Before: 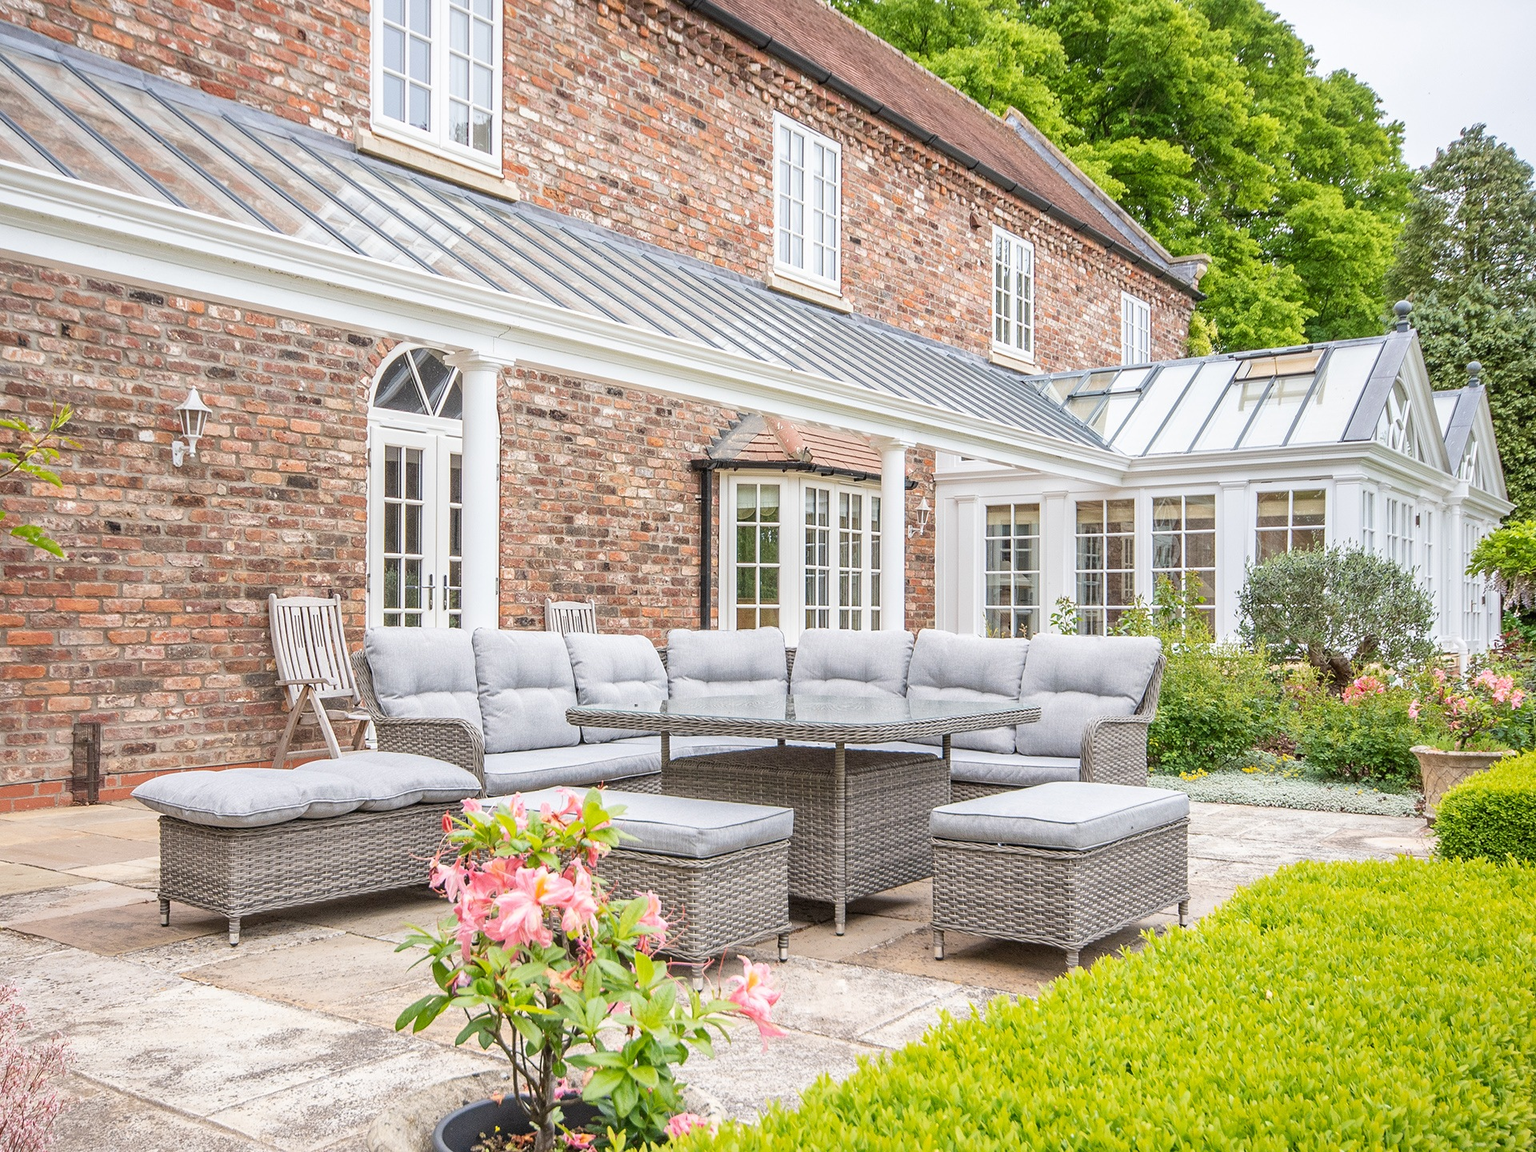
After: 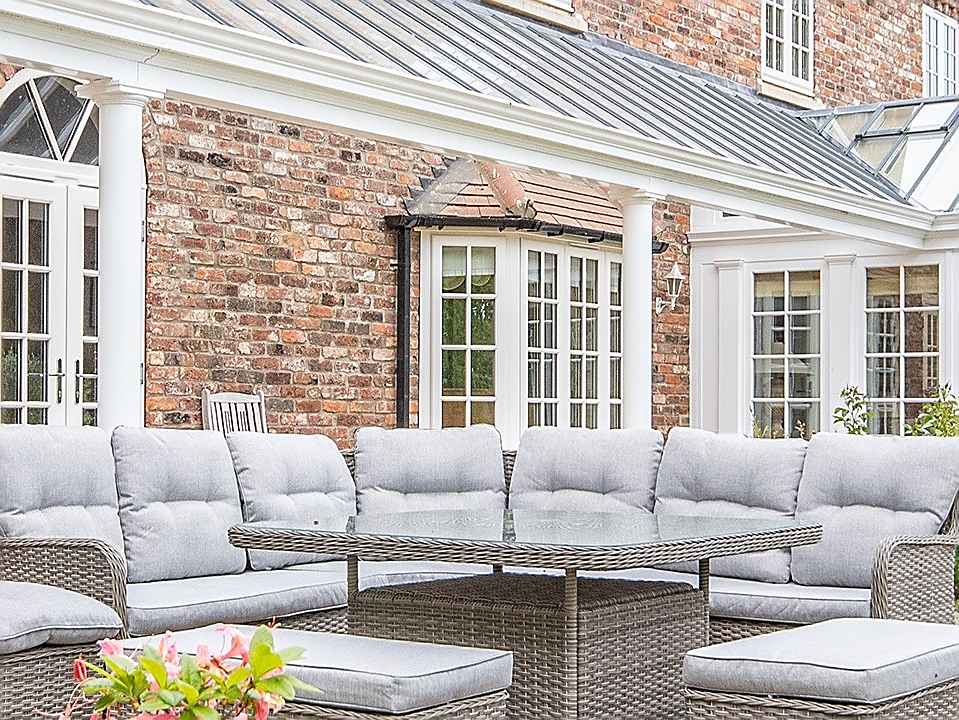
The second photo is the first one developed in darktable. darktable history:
crop: left 25%, top 25%, right 25%, bottom 25%
sharpen: radius 1.4, amount 1.25, threshold 0.7
